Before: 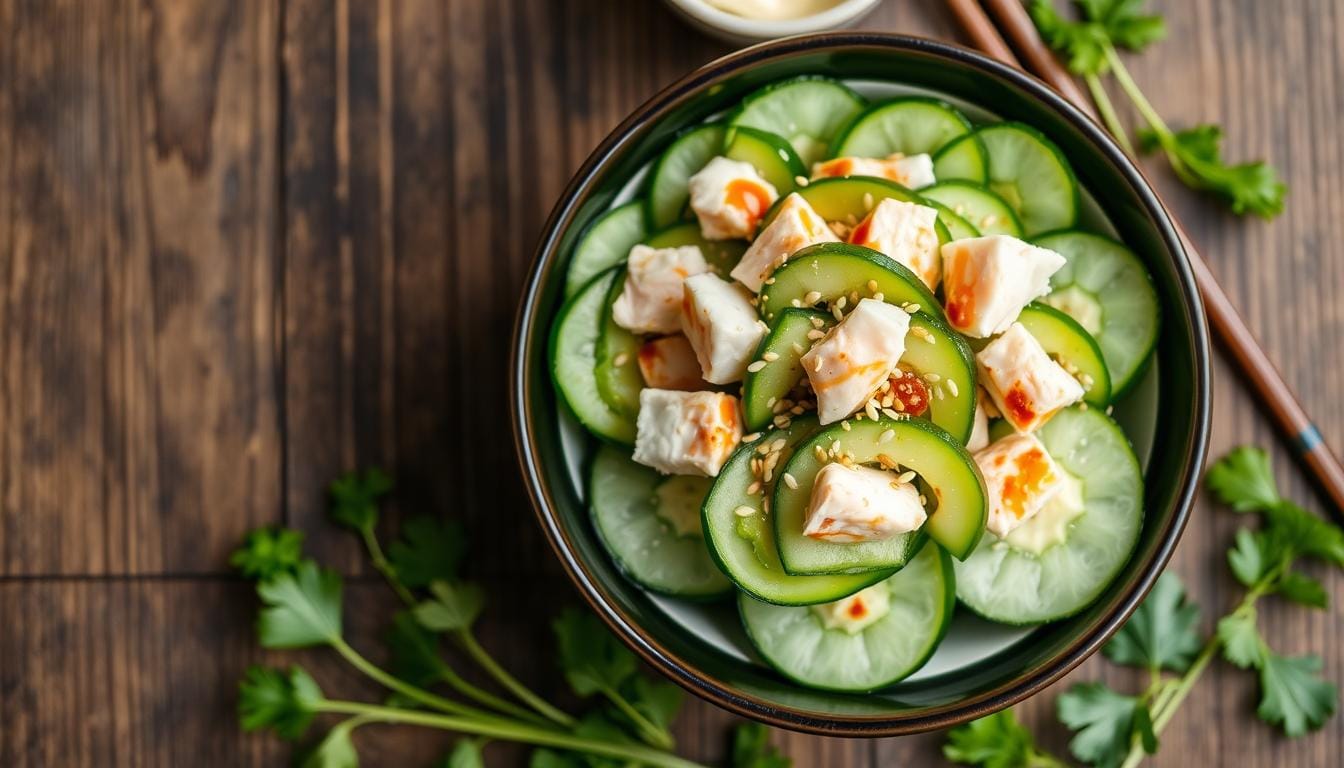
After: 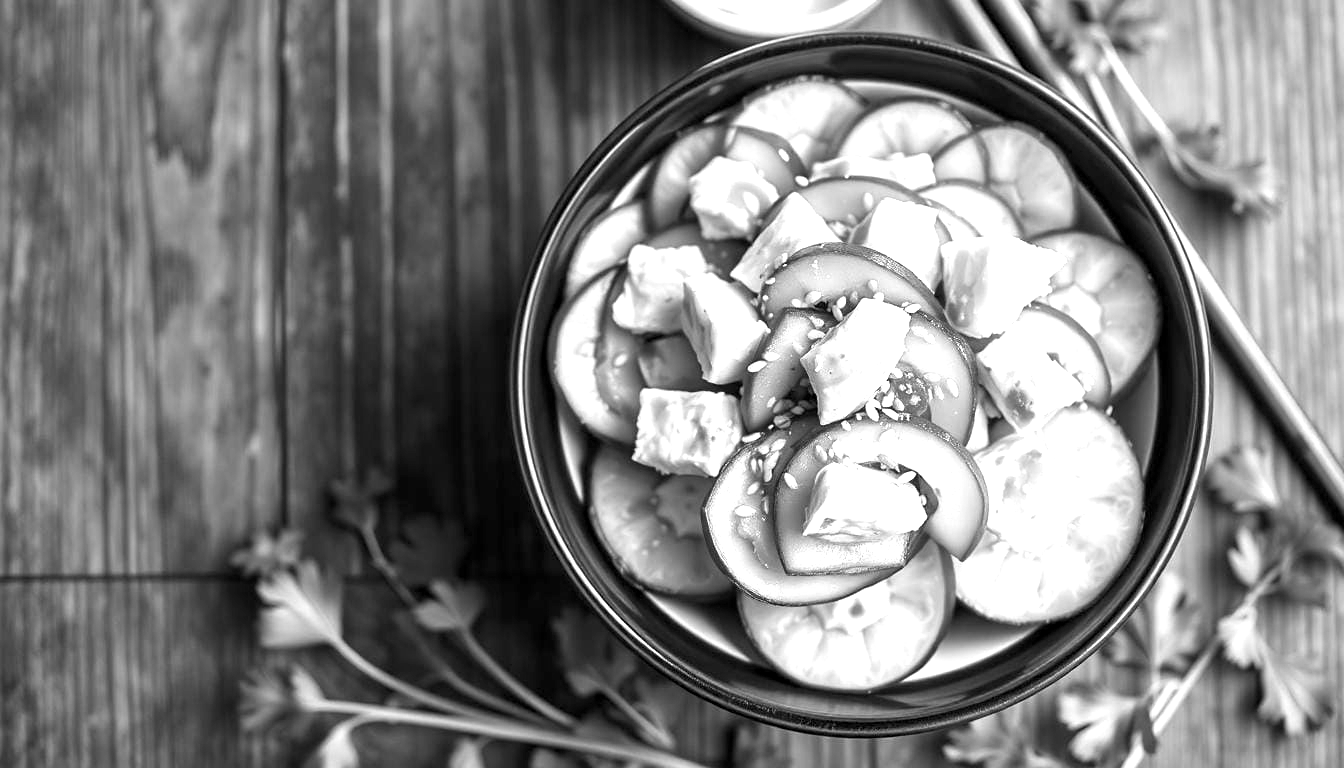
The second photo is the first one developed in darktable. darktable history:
exposure: black level correction 0.001, exposure 1.116 EV, compensate highlight preservation false
monochrome: on, module defaults
sharpen: amount 0.2
